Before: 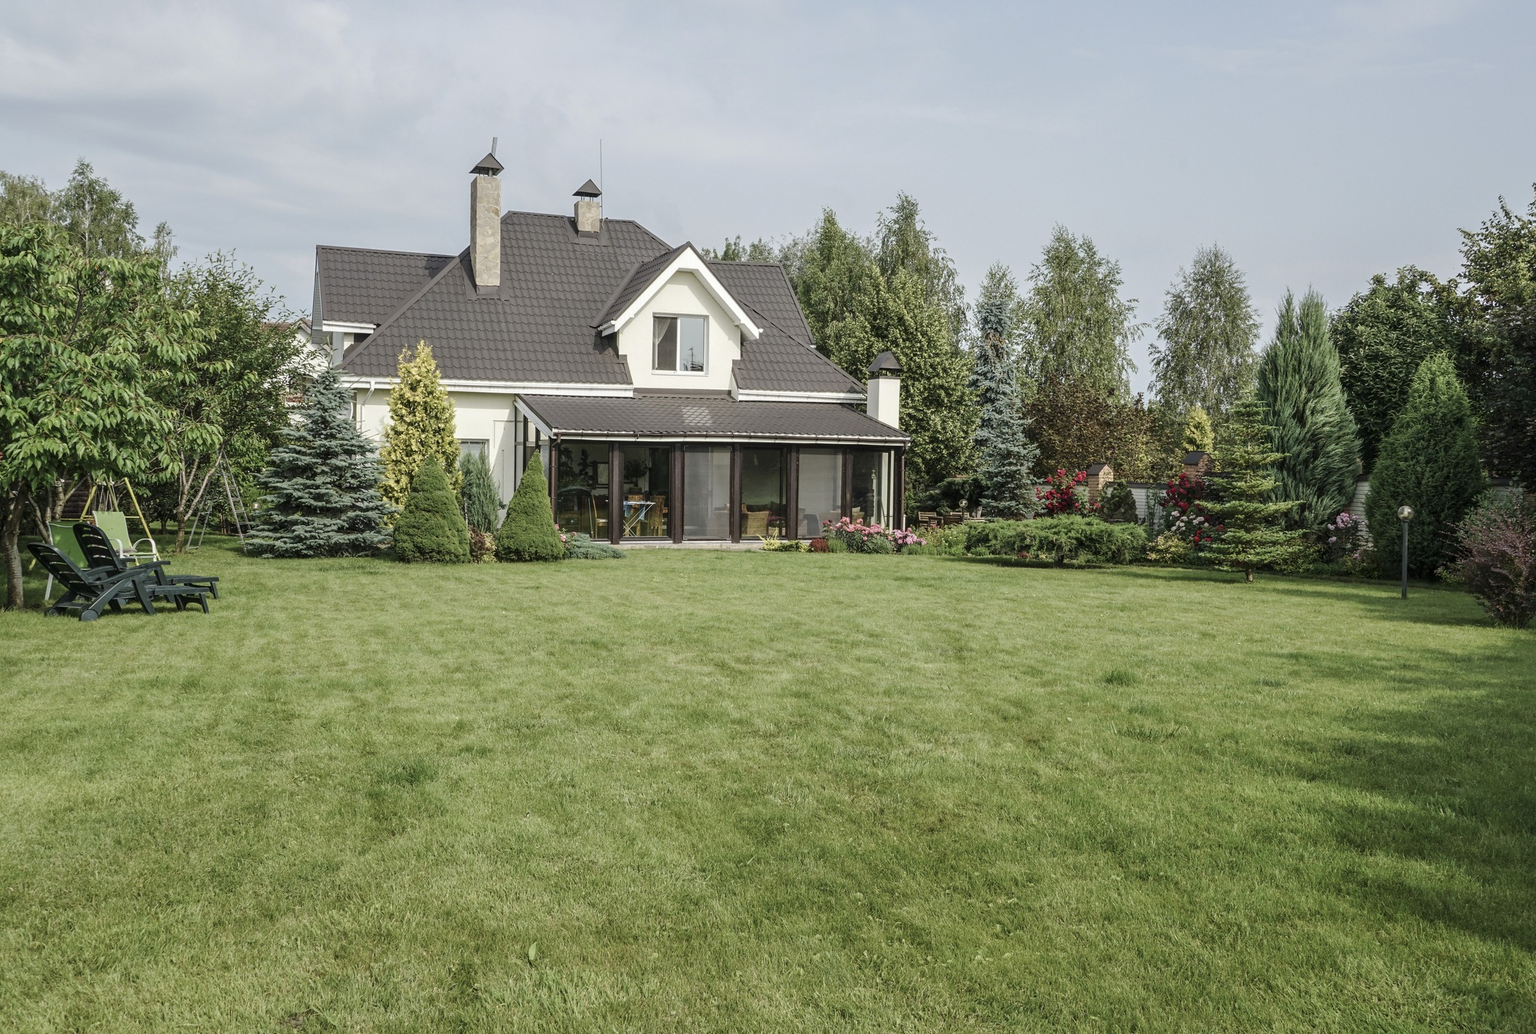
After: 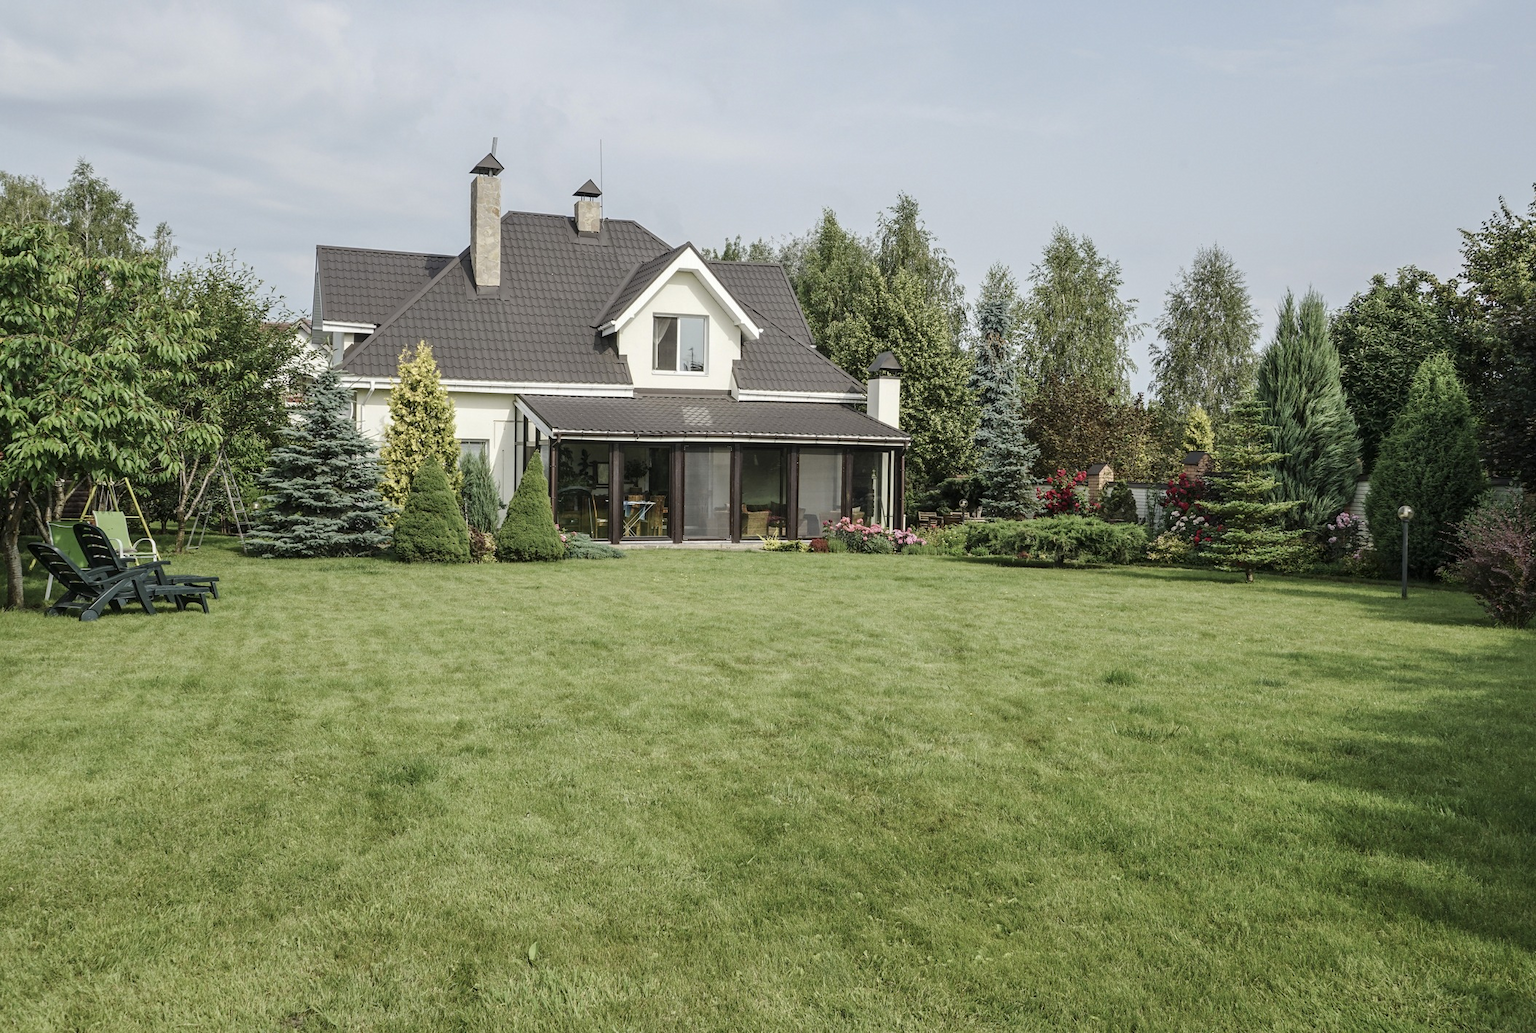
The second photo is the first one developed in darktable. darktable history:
contrast brightness saturation: contrast 0.07
